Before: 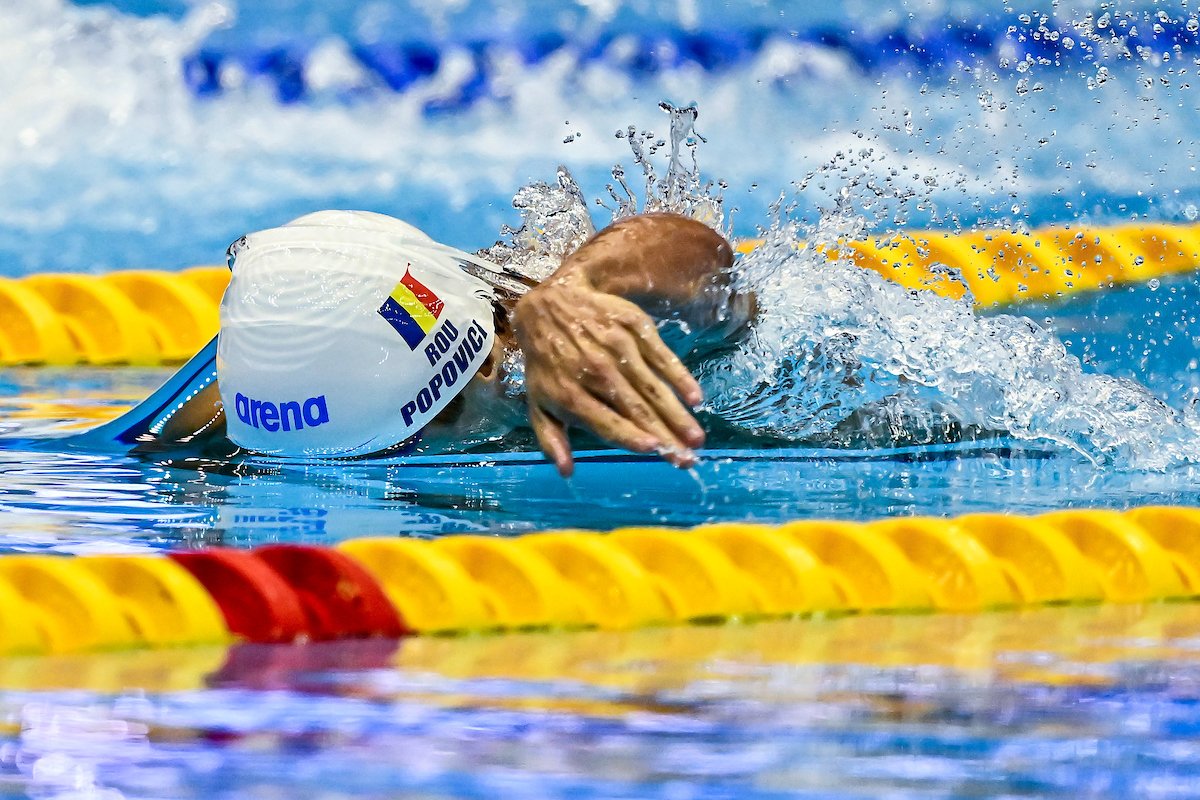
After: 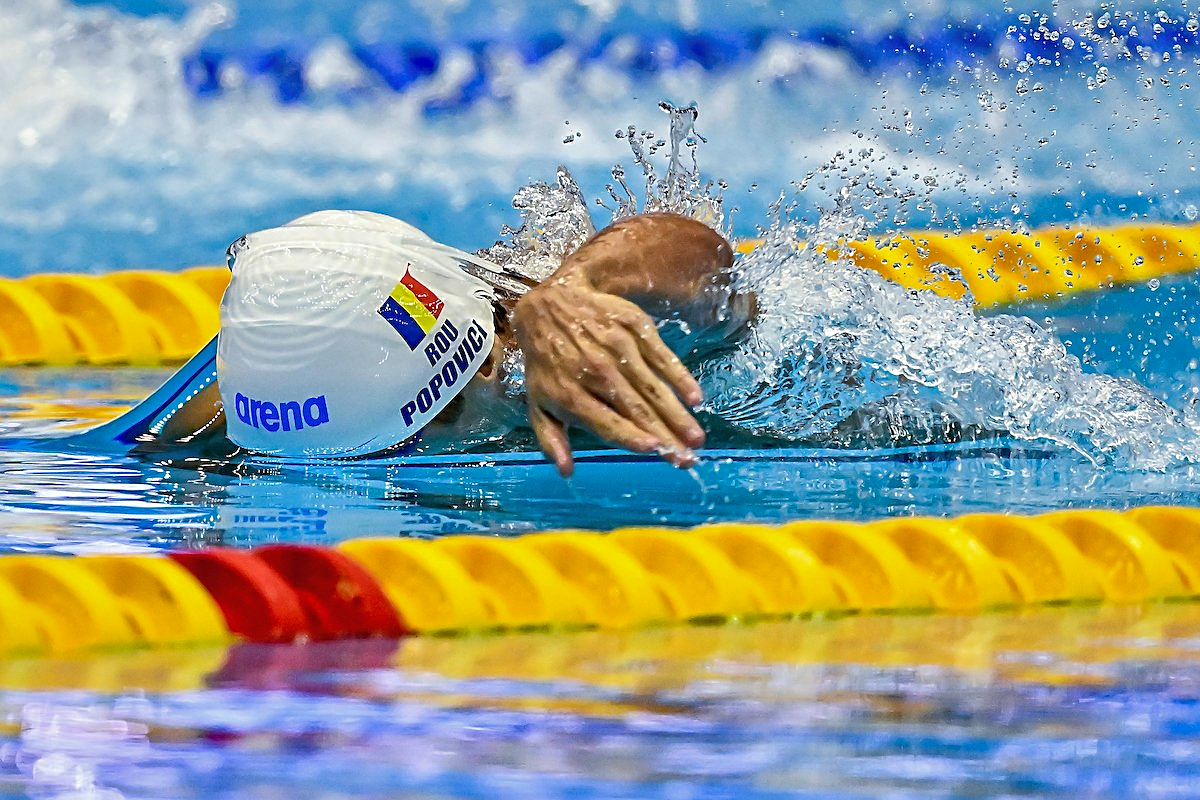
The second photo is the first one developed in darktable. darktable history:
shadows and highlights: on, module defaults
sharpen: amount 0.495
